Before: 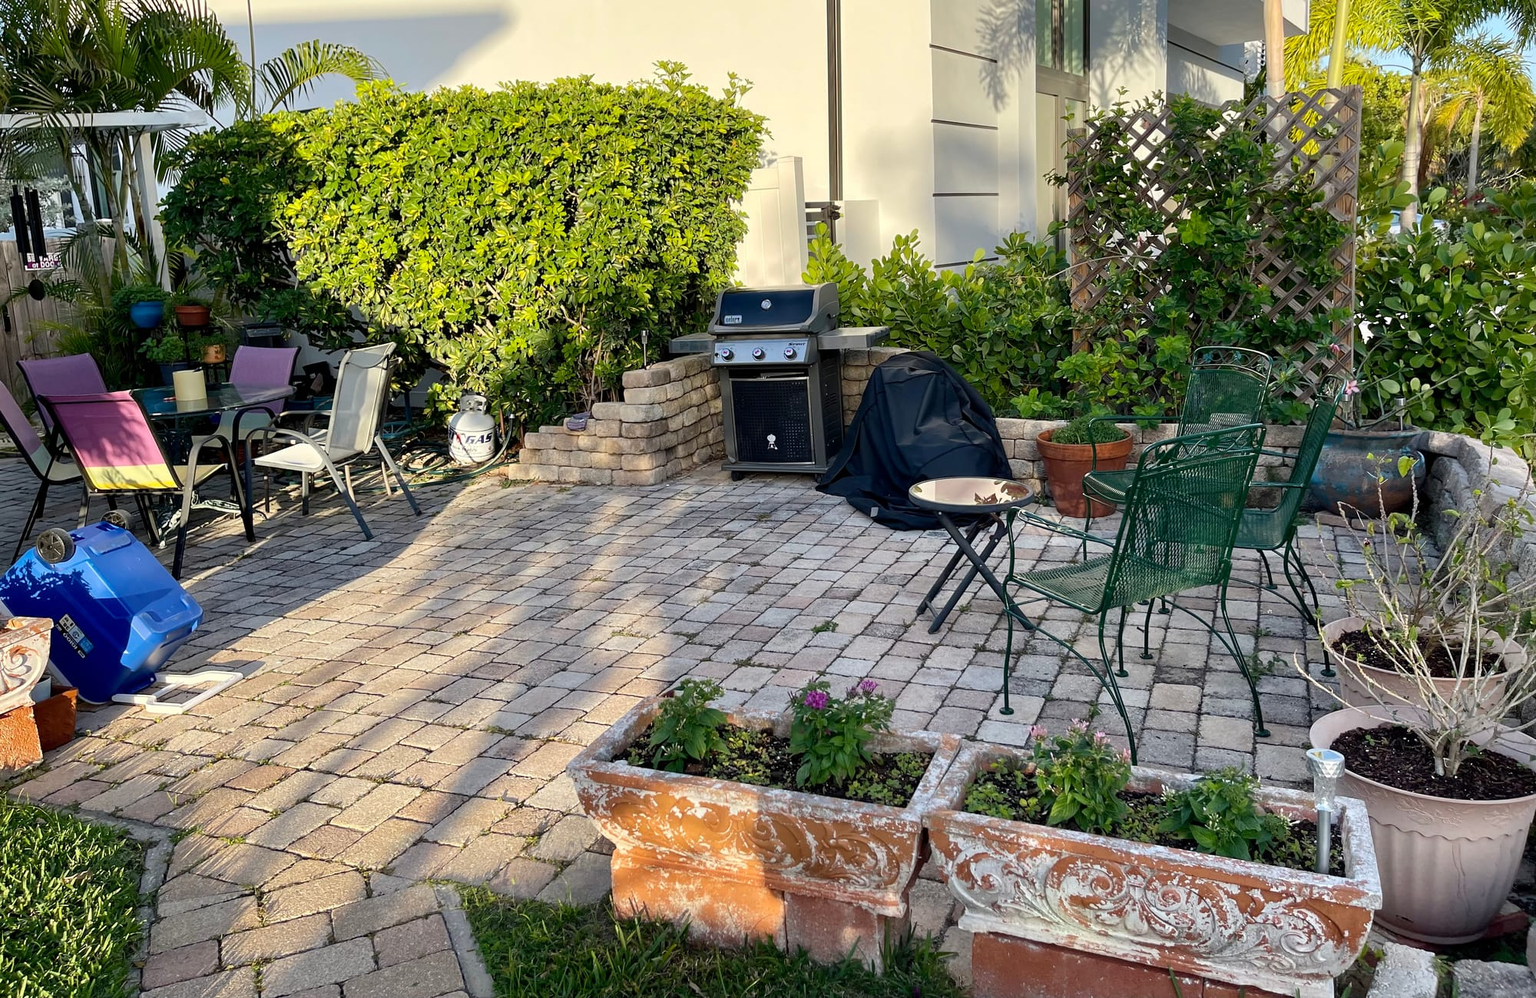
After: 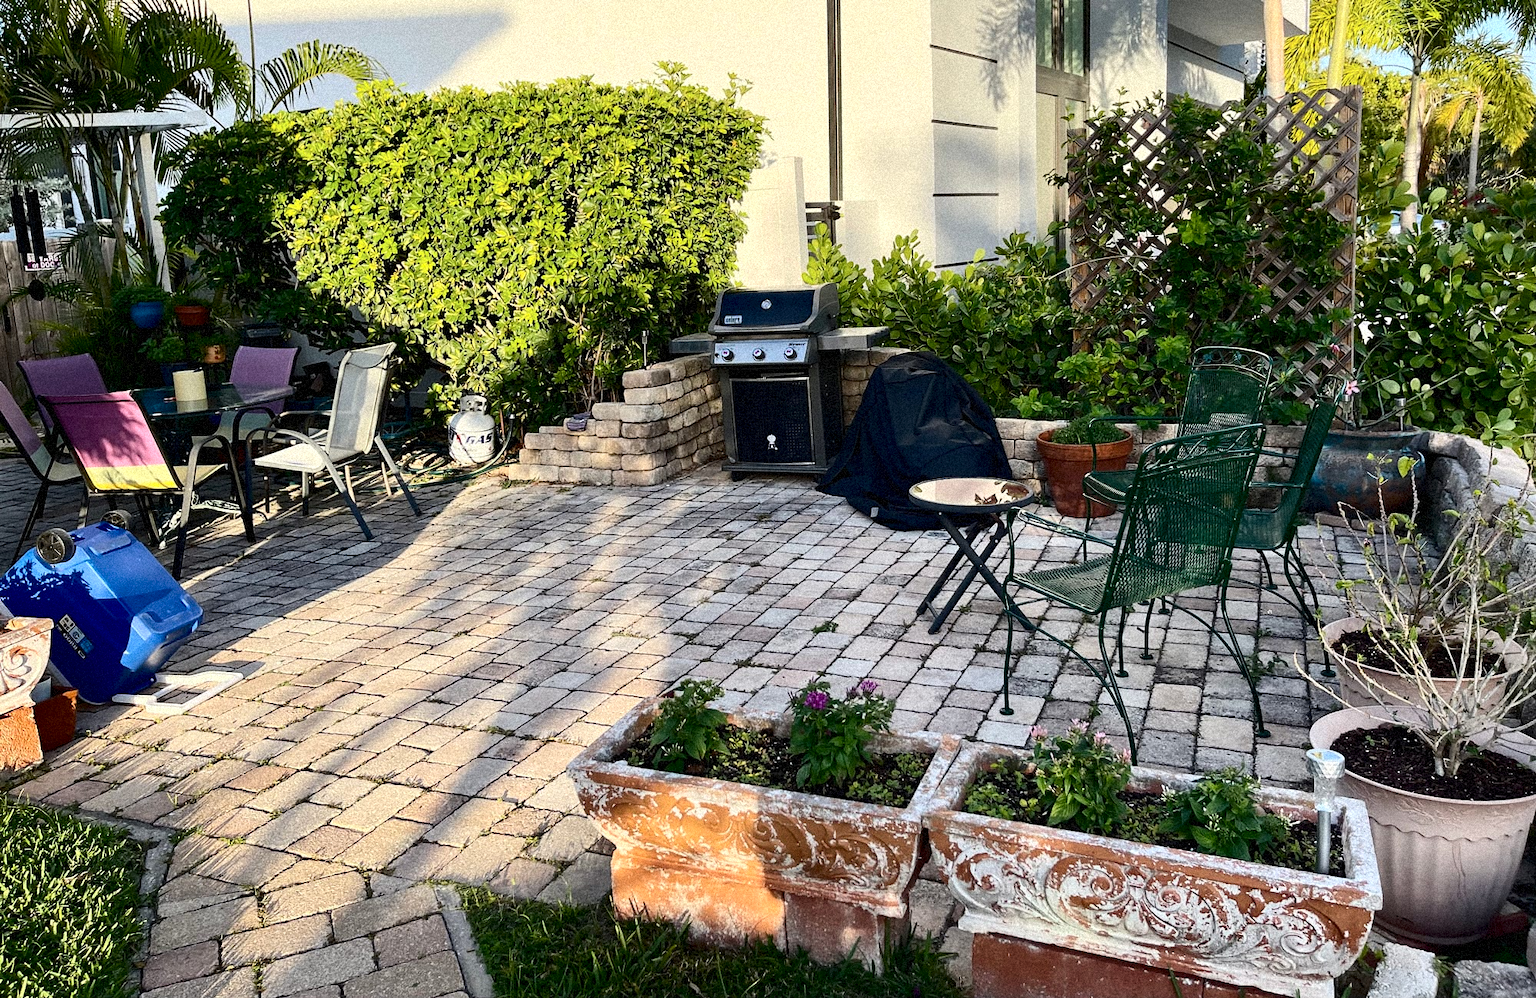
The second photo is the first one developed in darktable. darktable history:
contrast brightness saturation: contrast 0.28
white balance: emerald 1
grain: coarseness 9.38 ISO, strength 34.99%, mid-tones bias 0%
